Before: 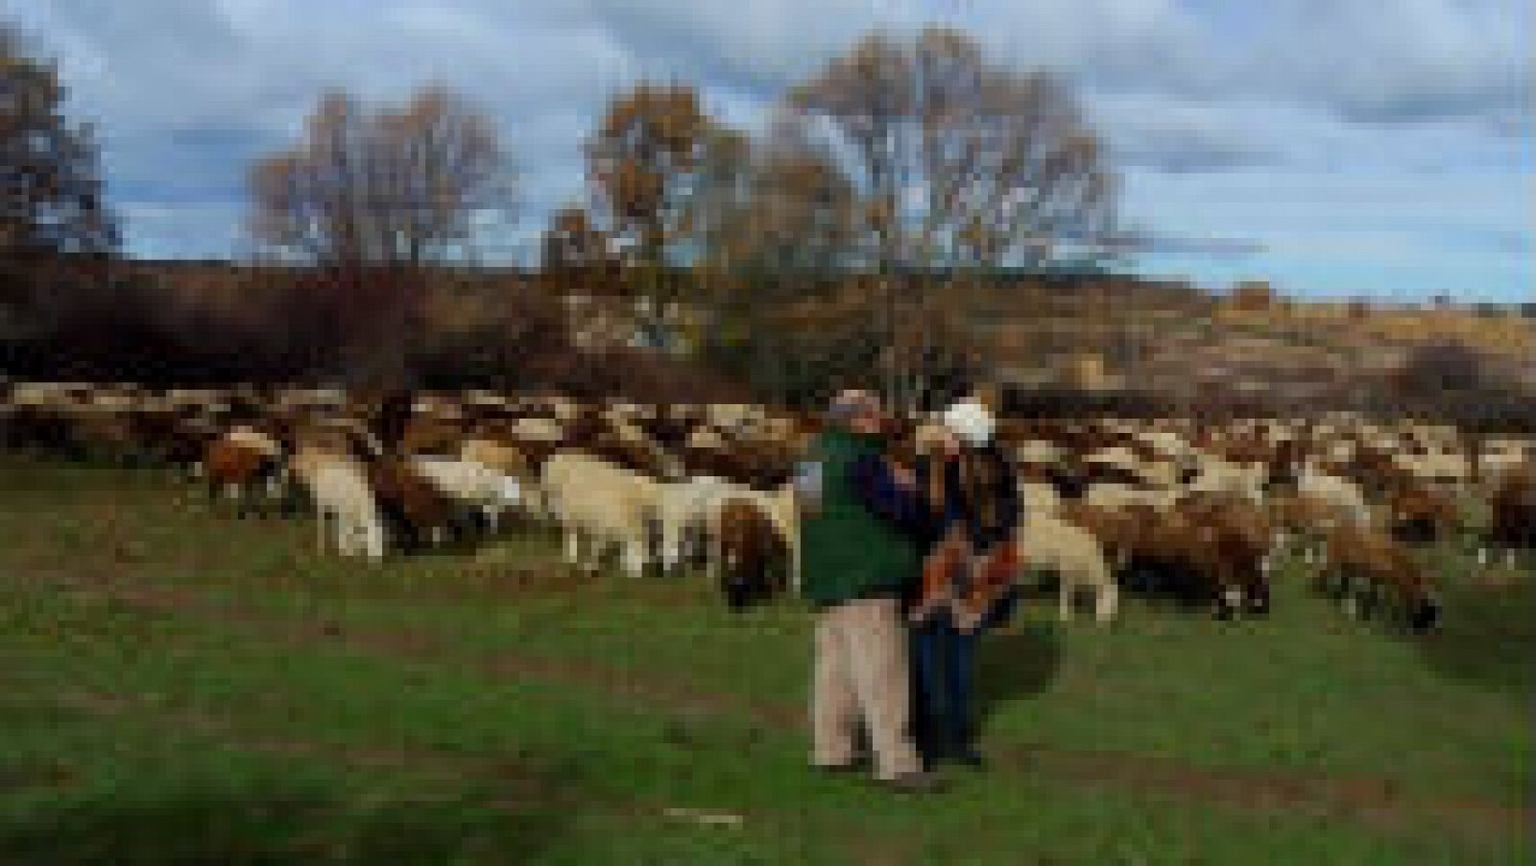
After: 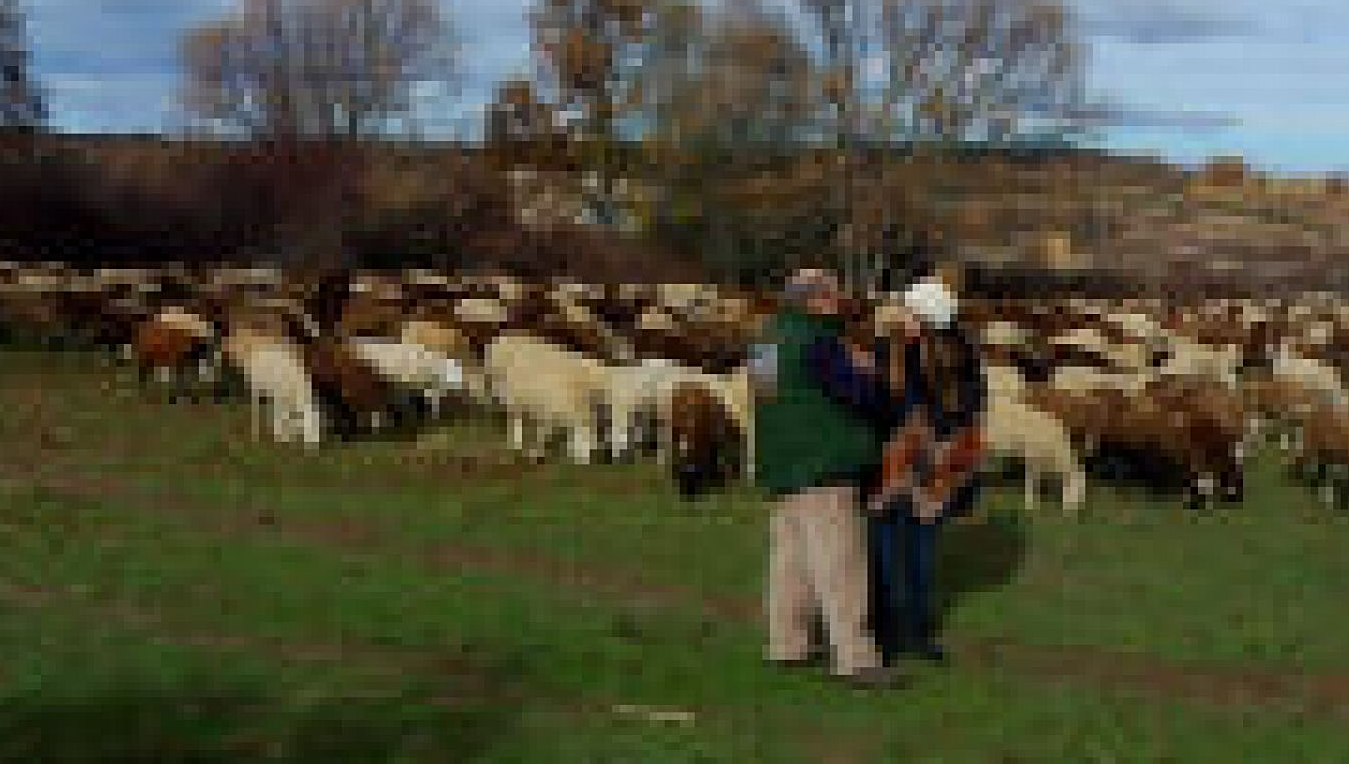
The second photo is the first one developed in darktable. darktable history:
crop and rotate: left 4.962%, top 15.287%, right 10.677%
sharpen: on, module defaults
